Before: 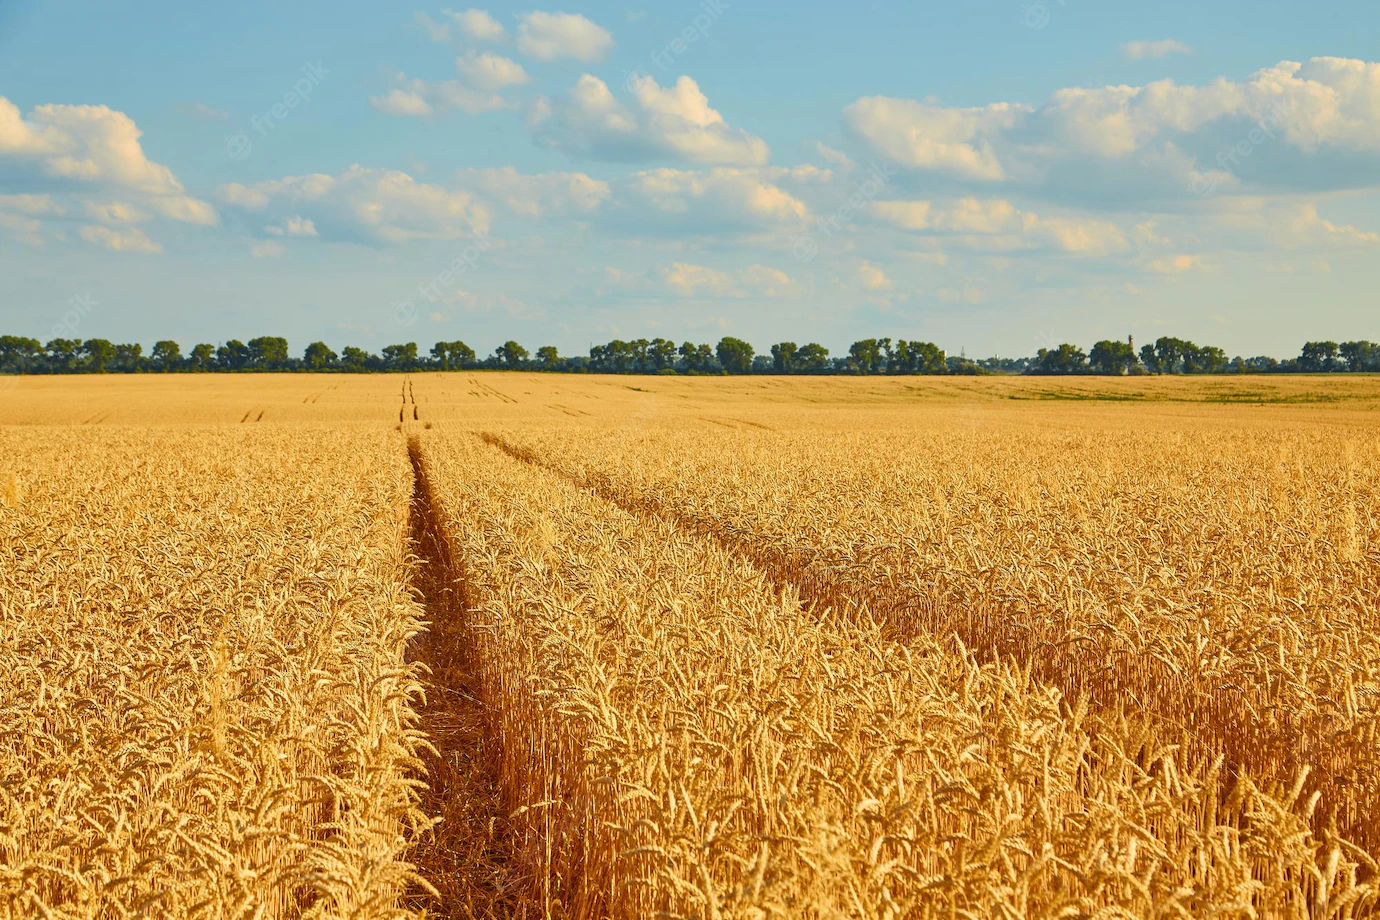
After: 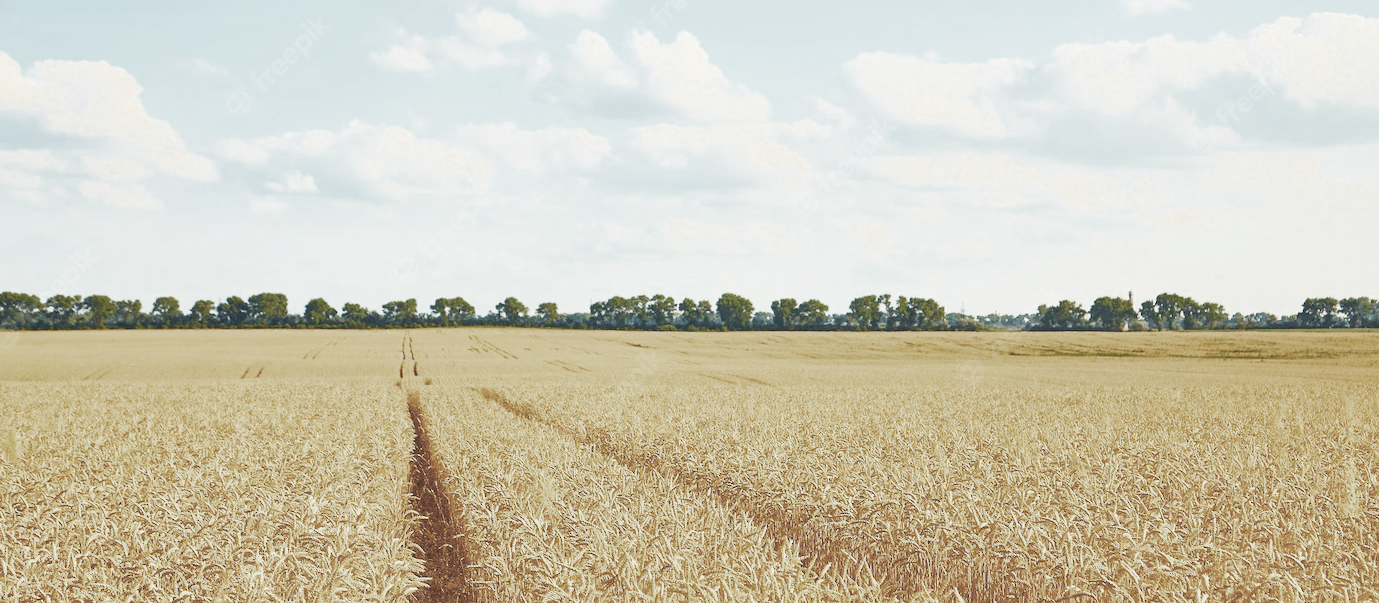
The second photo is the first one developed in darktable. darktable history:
base curve: curves: ch0 [(0, 0.003) (0.001, 0.002) (0.006, 0.004) (0.02, 0.022) (0.048, 0.086) (0.094, 0.234) (0.162, 0.431) (0.258, 0.629) (0.385, 0.8) (0.548, 0.918) (0.751, 0.988) (1, 1)], preserve colors none
crop and rotate: top 4.848%, bottom 29.503%
contrast equalizer: octaves 7, y [[0.6 ×6], [0.55 ×6], [0 ×6], [0 ×6], [0 ×6]], mix -0.3
color zones: curves: ch0 [(0, 0.487) (0.241, 0.395) (0.434, 0.373) (0.658, 0.412) (0.838, 0.487)]; ch1 [(0, 0) (0.053, 0.053) (0.211, 0.202) (0.579, 0.259) (0.781, 0.241)]
